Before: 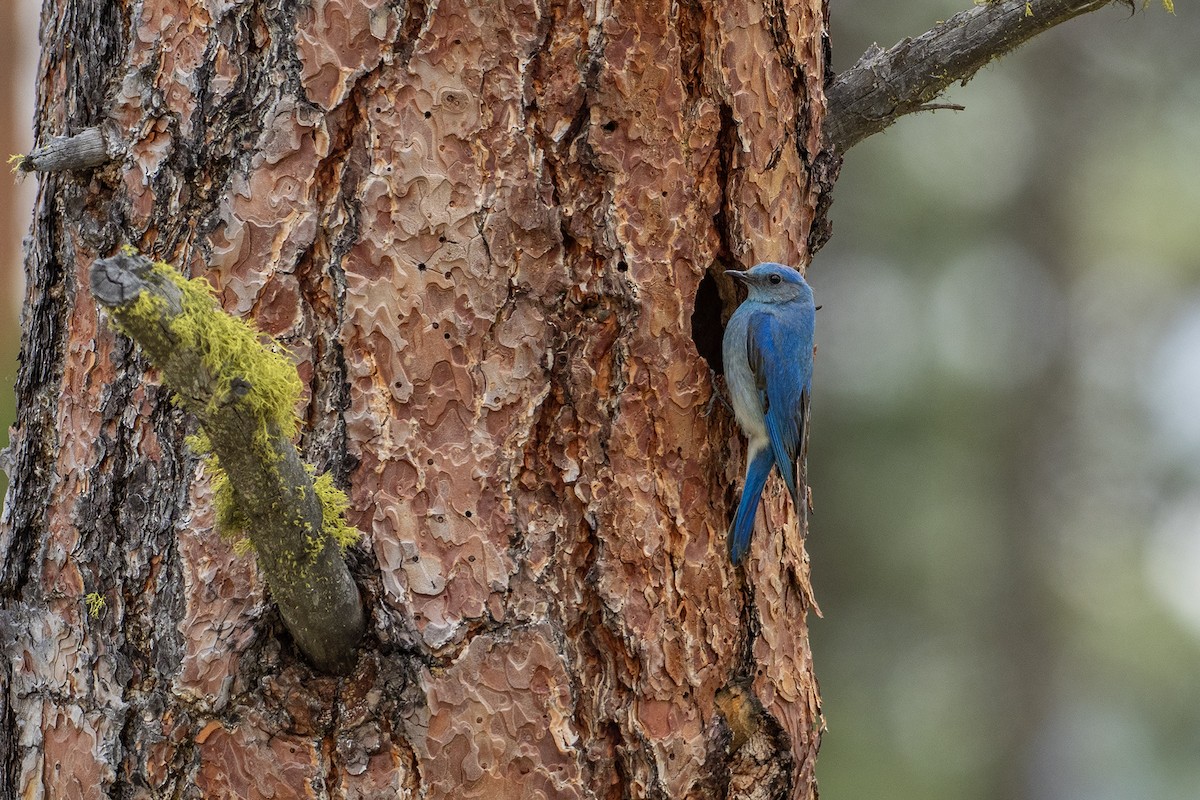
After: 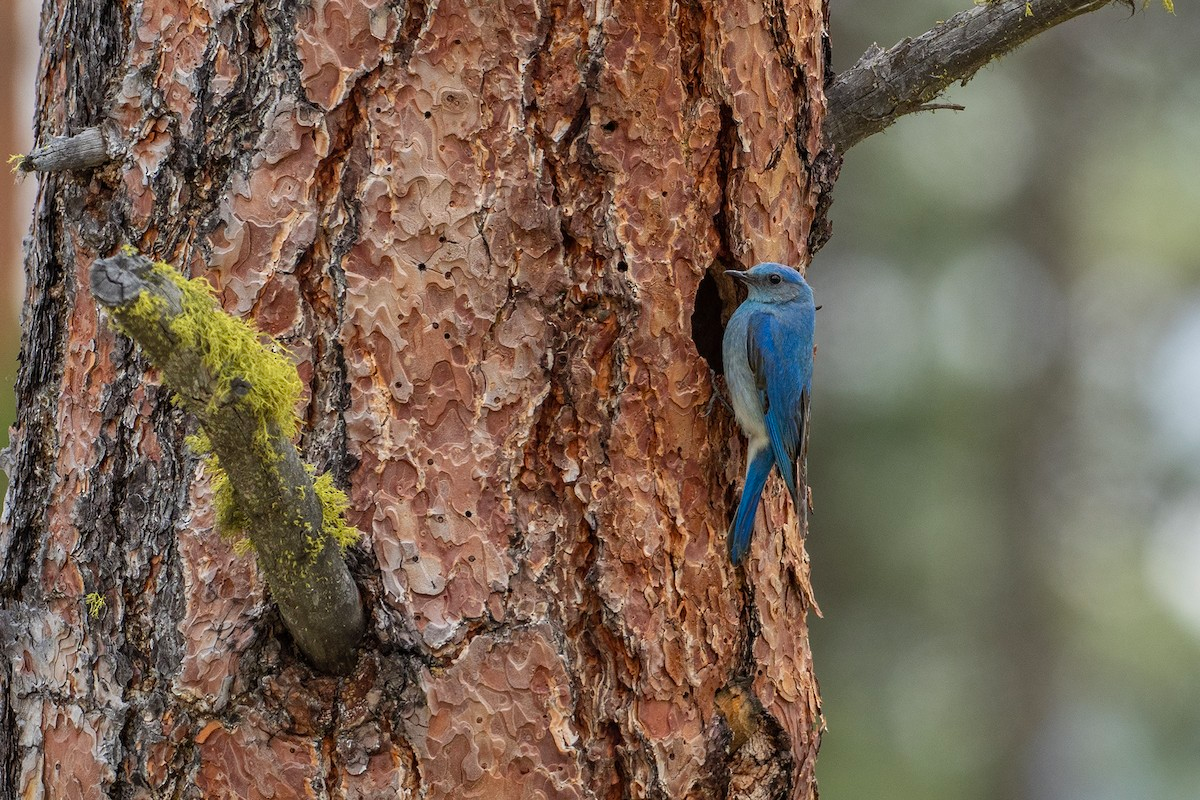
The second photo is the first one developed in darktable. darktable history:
contrast brightness saturation: contrast 0.007, saturation -0.058
